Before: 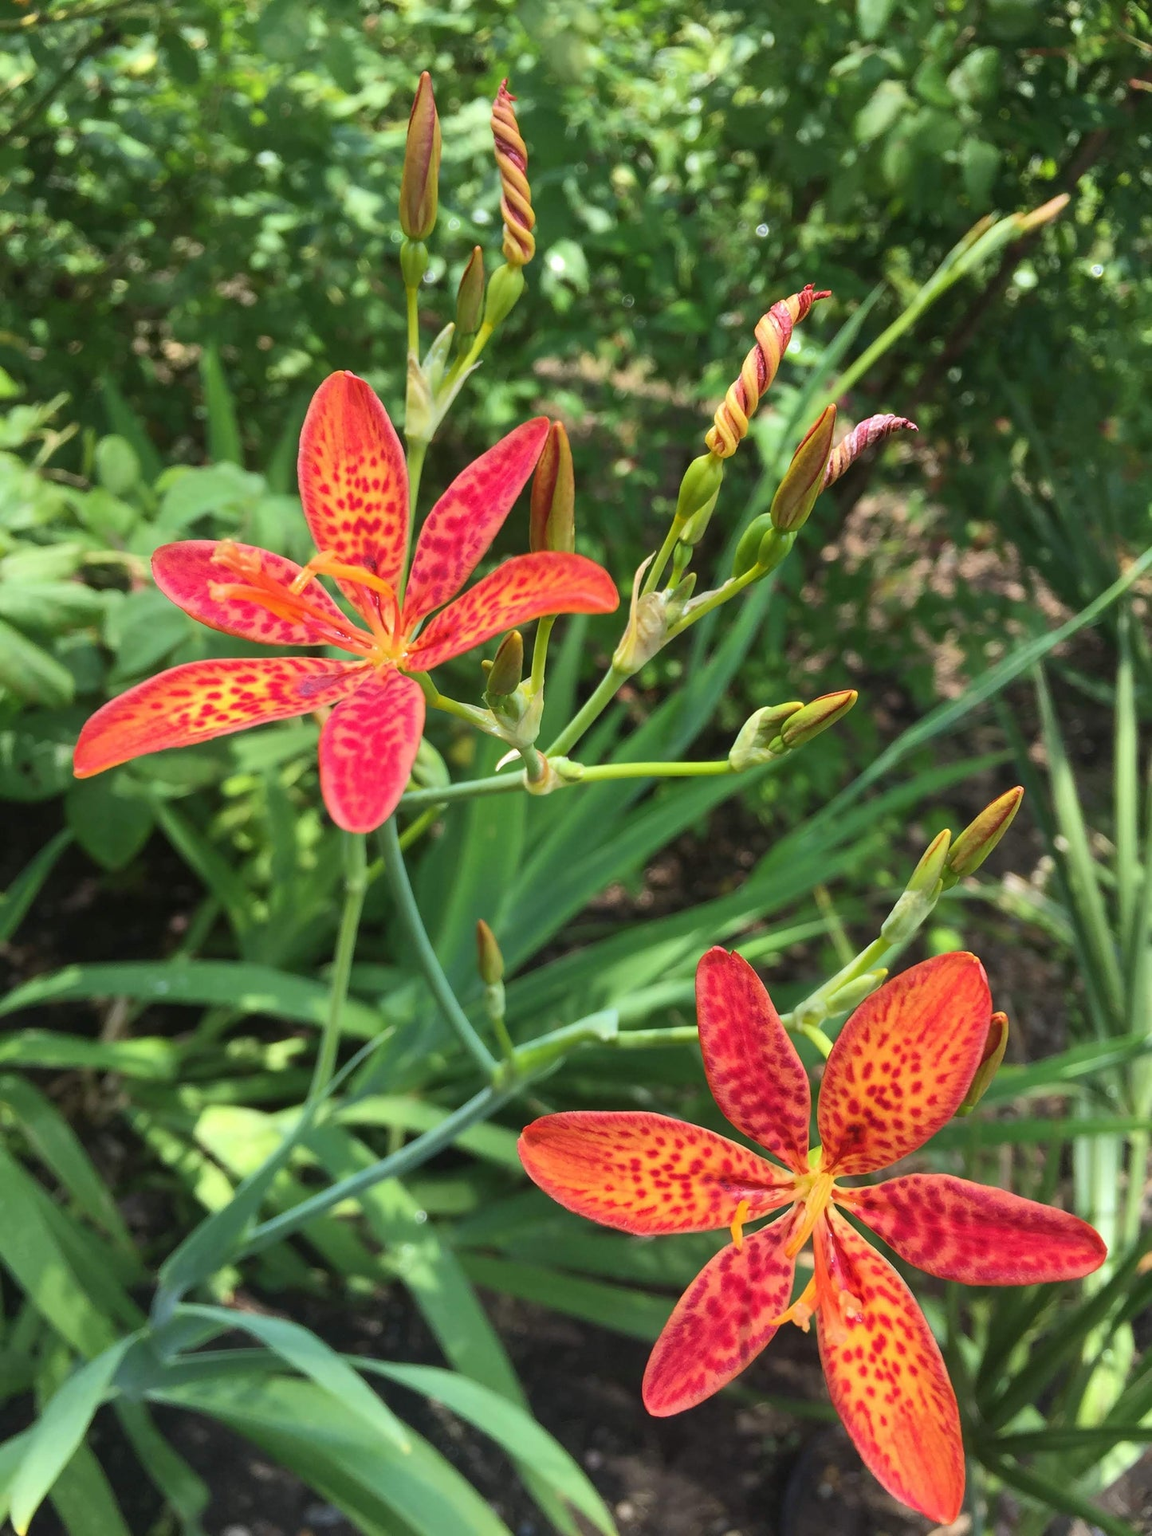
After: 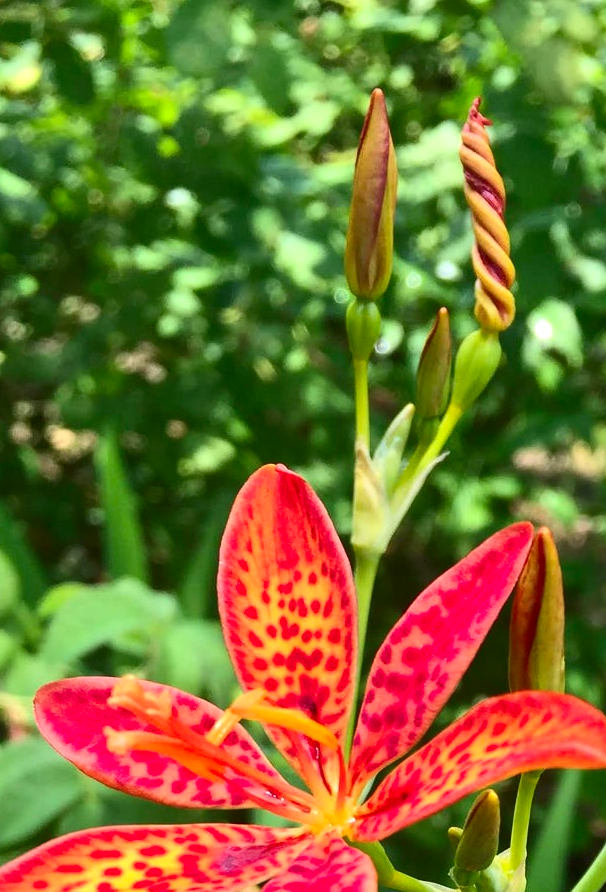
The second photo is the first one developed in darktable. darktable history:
contrast brightness saturation: contrast 0.21, brightness -0.11, saturation 0.21
levels: levels [0, 0.51, 1]
crop and rotate: left 10.817%, top 0.062%, right 47.194%, bottom 53.626%
tone equalizer: -8 EV 1 EV, -7 EV 1 EV, -6 EV 1 EV, -5 EV 1 EV, -4 EV 1 EV, -3 EV 0.75 EV, -2 EV 0.5 EV, -1 EV 0.25 EV
